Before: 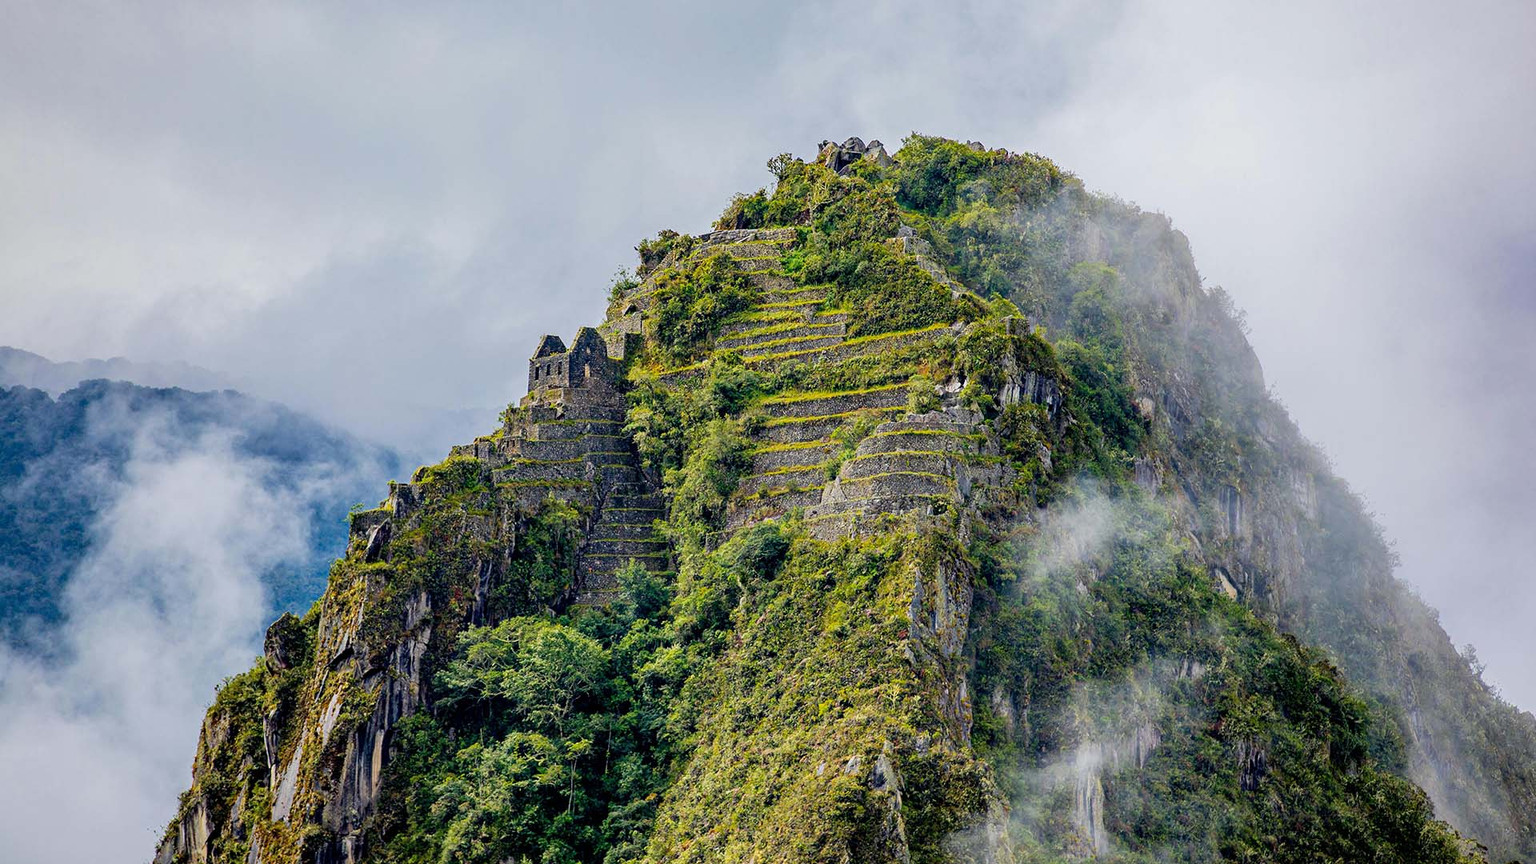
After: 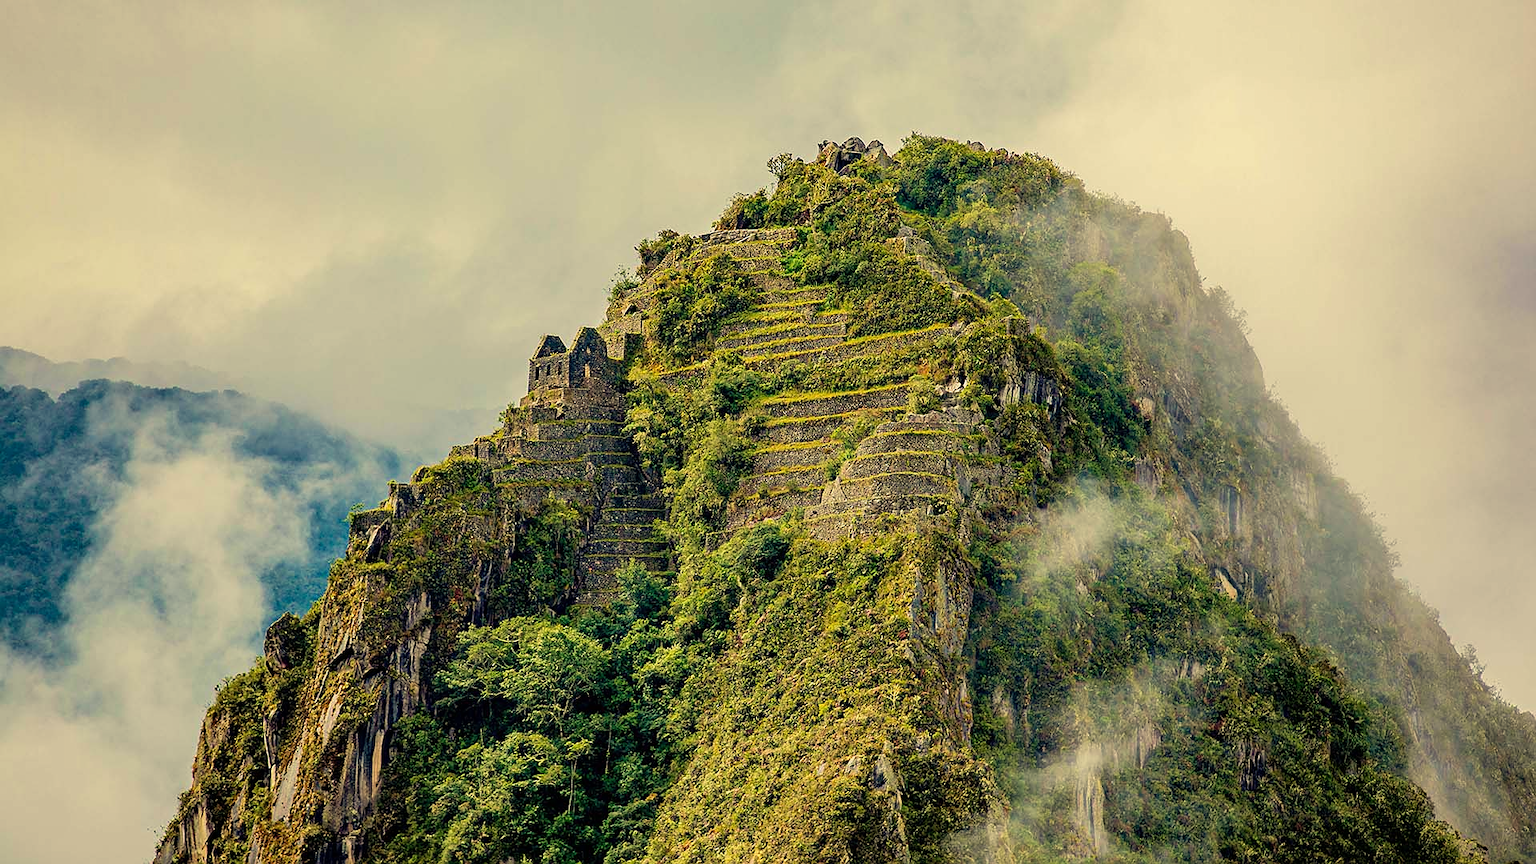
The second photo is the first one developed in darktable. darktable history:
white balance: red 1.08, blue 0.791
sharpen: radius 0.969, amount 0.604
velvia: on, module defaults
